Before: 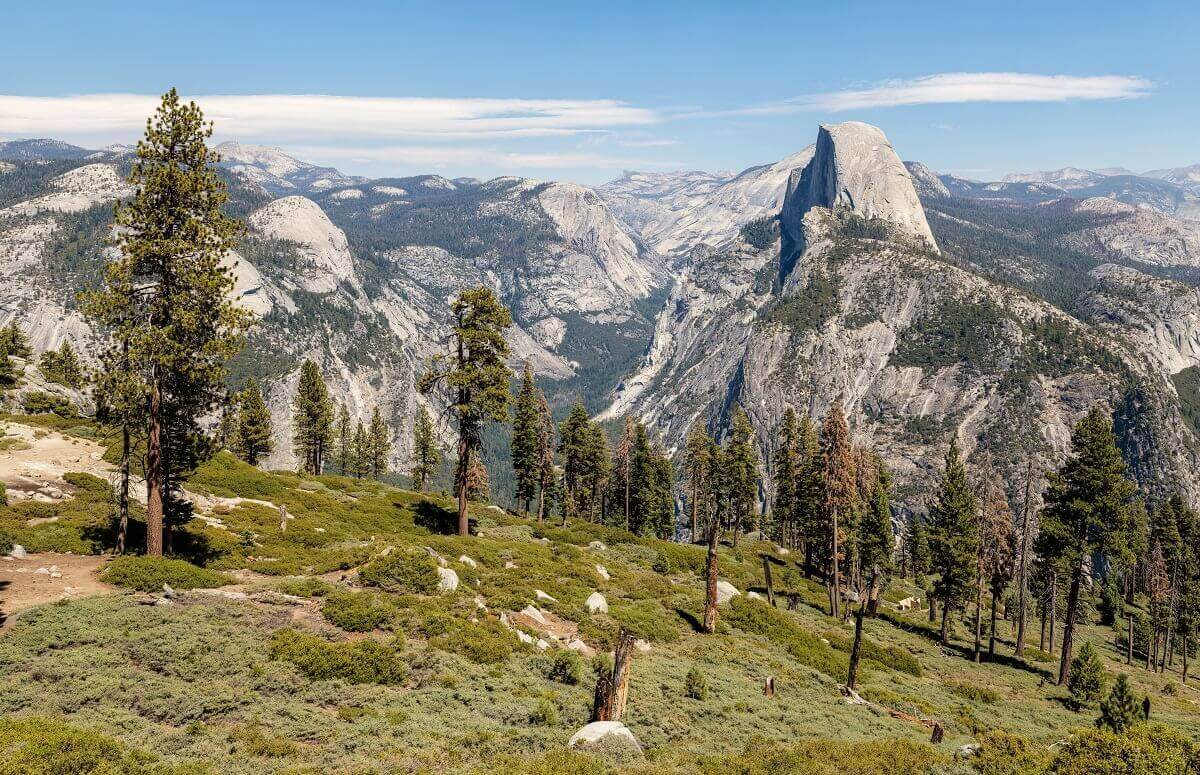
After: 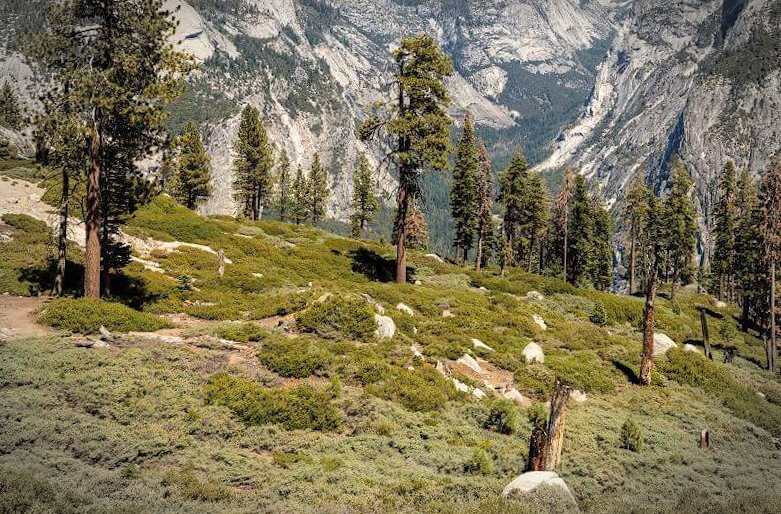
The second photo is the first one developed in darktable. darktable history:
vignetting: fall-off start 78.47%, width/height ratio 1.329, dithering 16-bit output, unbound false
crop and rotate: angle -0.959°, left 3.847%, top 31.925%, right 29.313%
exposure: exposure 0.163 EV, compensate highlight preservation false
